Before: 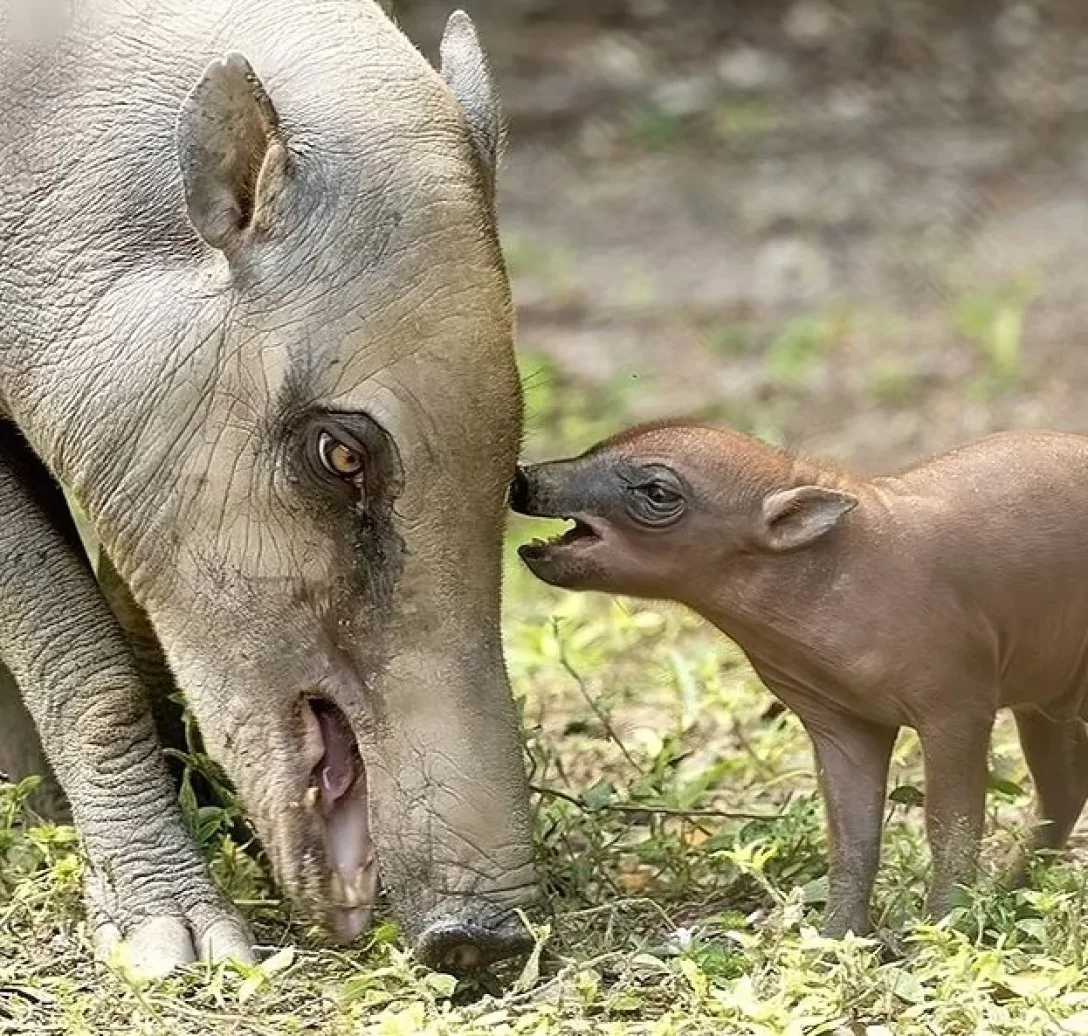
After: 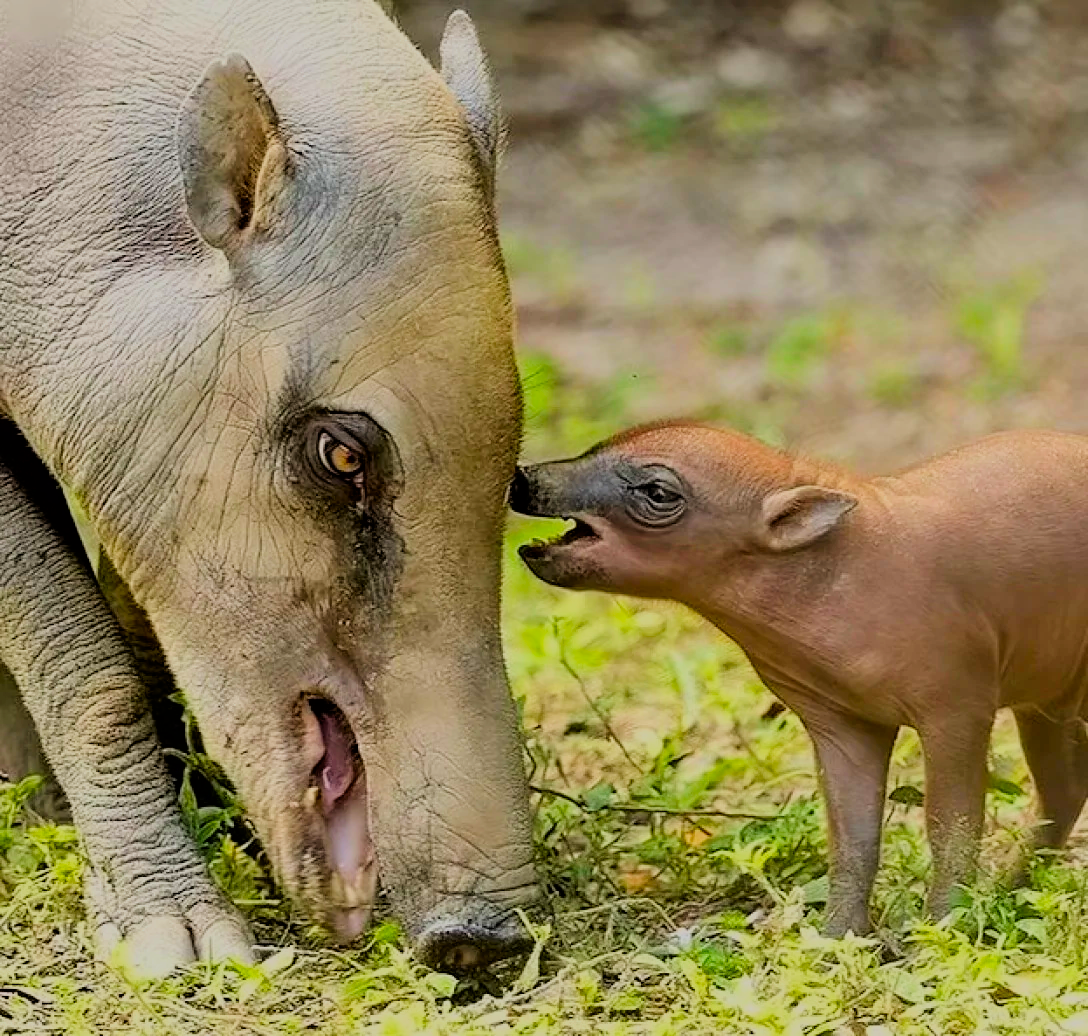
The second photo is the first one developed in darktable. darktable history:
filmic rgb: black relative exposure -6.15 EV, white relative exposure 6.96 EV, hardness 2.23, color science v6 (2022)
color correction: saturation 1.8
